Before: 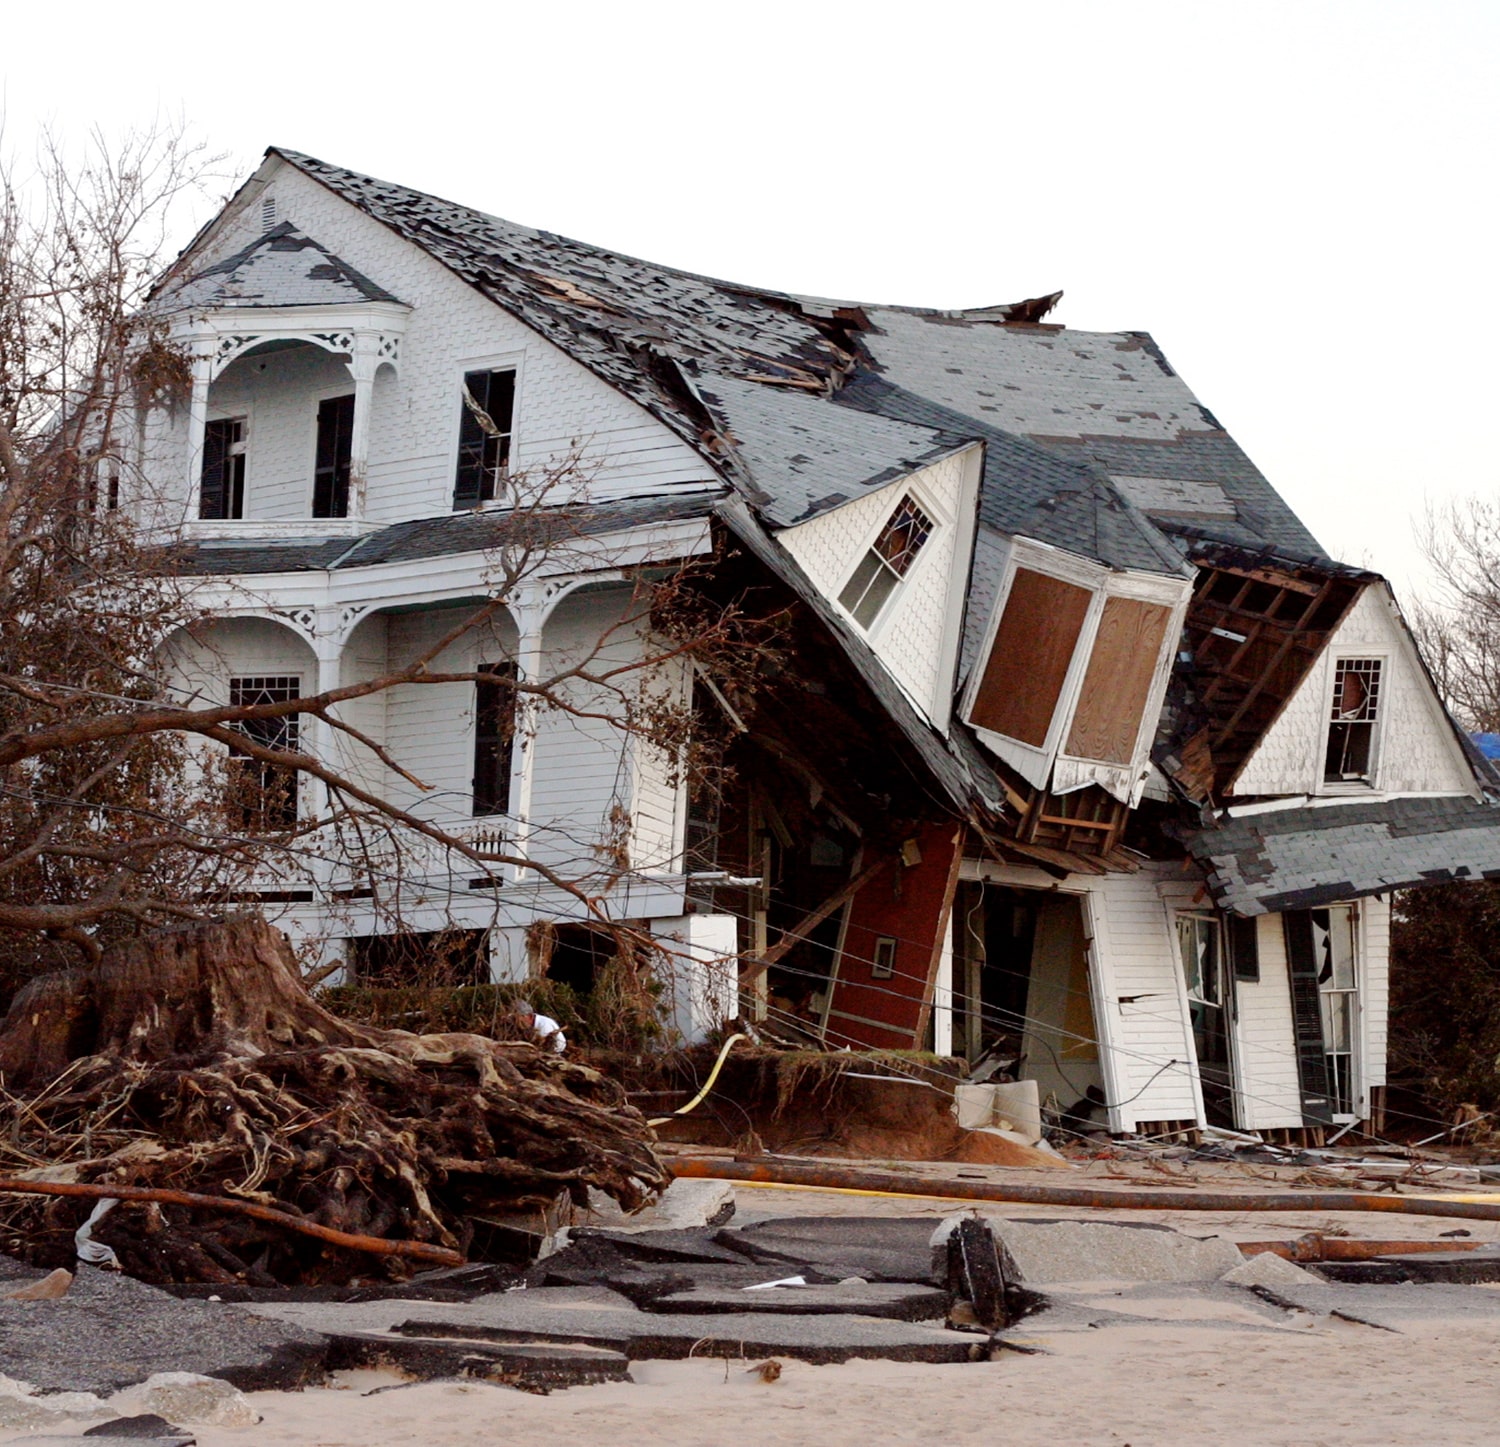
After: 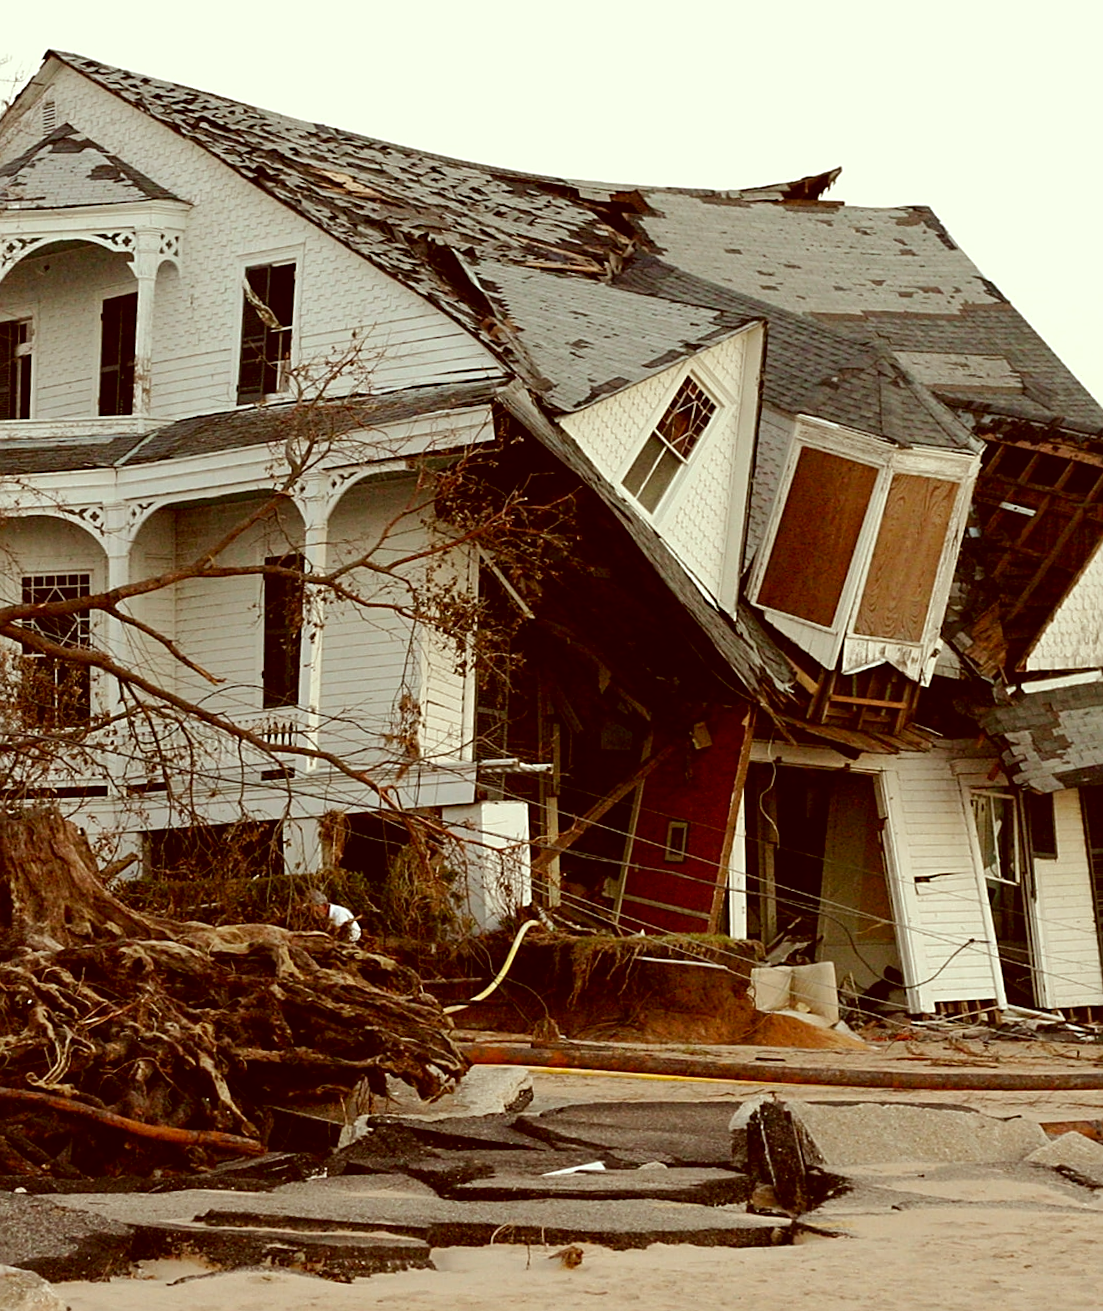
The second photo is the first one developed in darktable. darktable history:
color correction: highlights a* -5.94, highlights b* 9.48, shadows a* 10.12, shadows b* 23.94
rotate and perspective: rotation -1.32°, lens shift (horizontal) -0.031, crop left 0.015, crop right 0.985, crop top 0.047, crop bottom 0.982
haze removal: strength 0.12, distance 0.25, compatibility mode true, adaptive false
crop and rotate: left 13.15%, top 5.251%, right 12.609%
sharpen: on, module defaults
